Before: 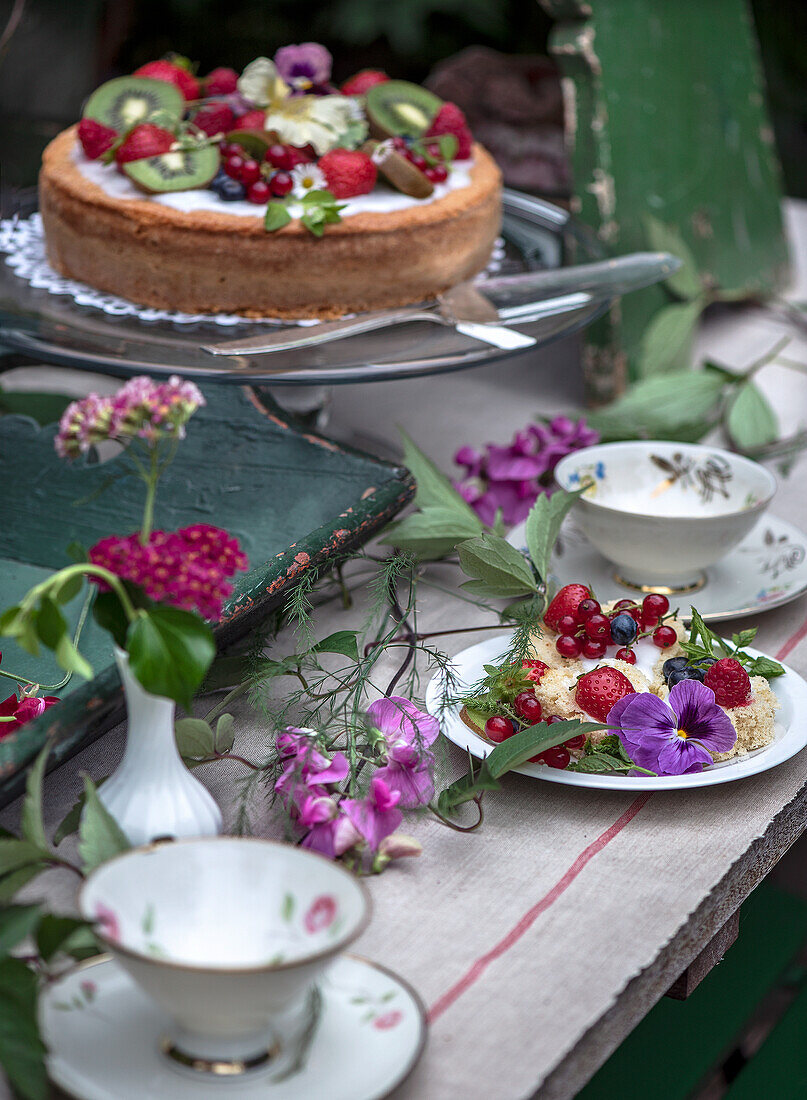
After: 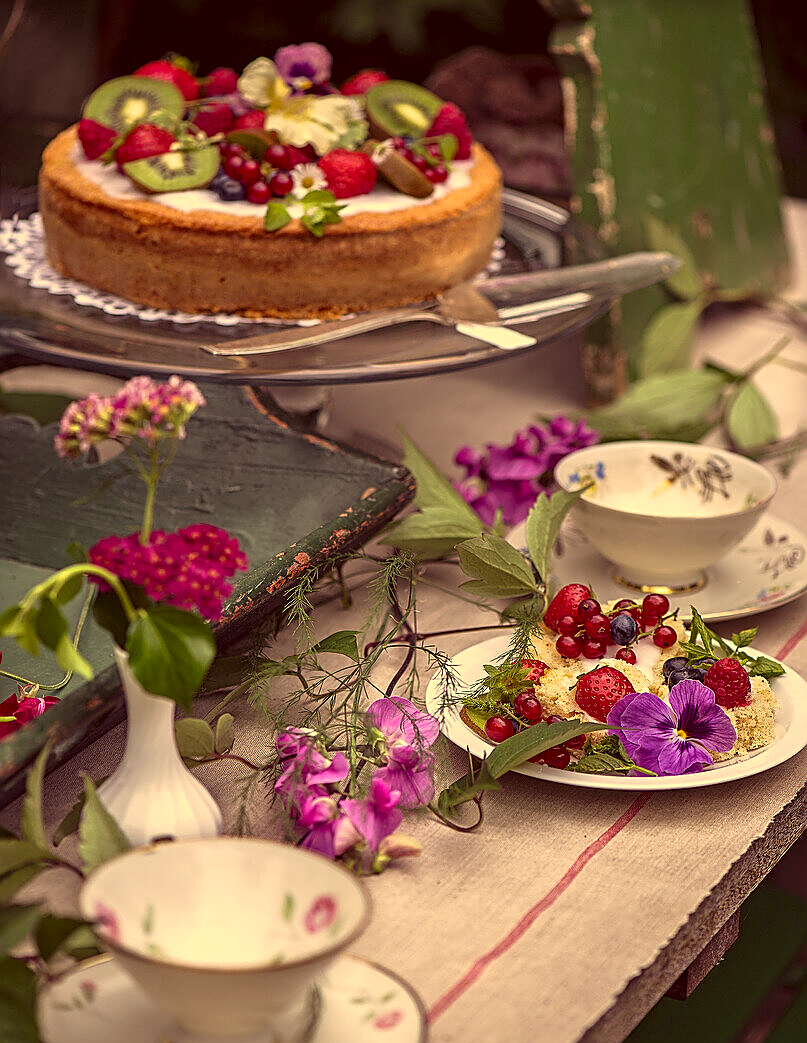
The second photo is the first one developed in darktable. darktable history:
color correction: highlights a* 10.12, highlights b* 39.04, shadows a* 14.62, shadows b* 3.37
sharpen: on, module defaults
crop and rotate: top 0%, bottom 5.097%
